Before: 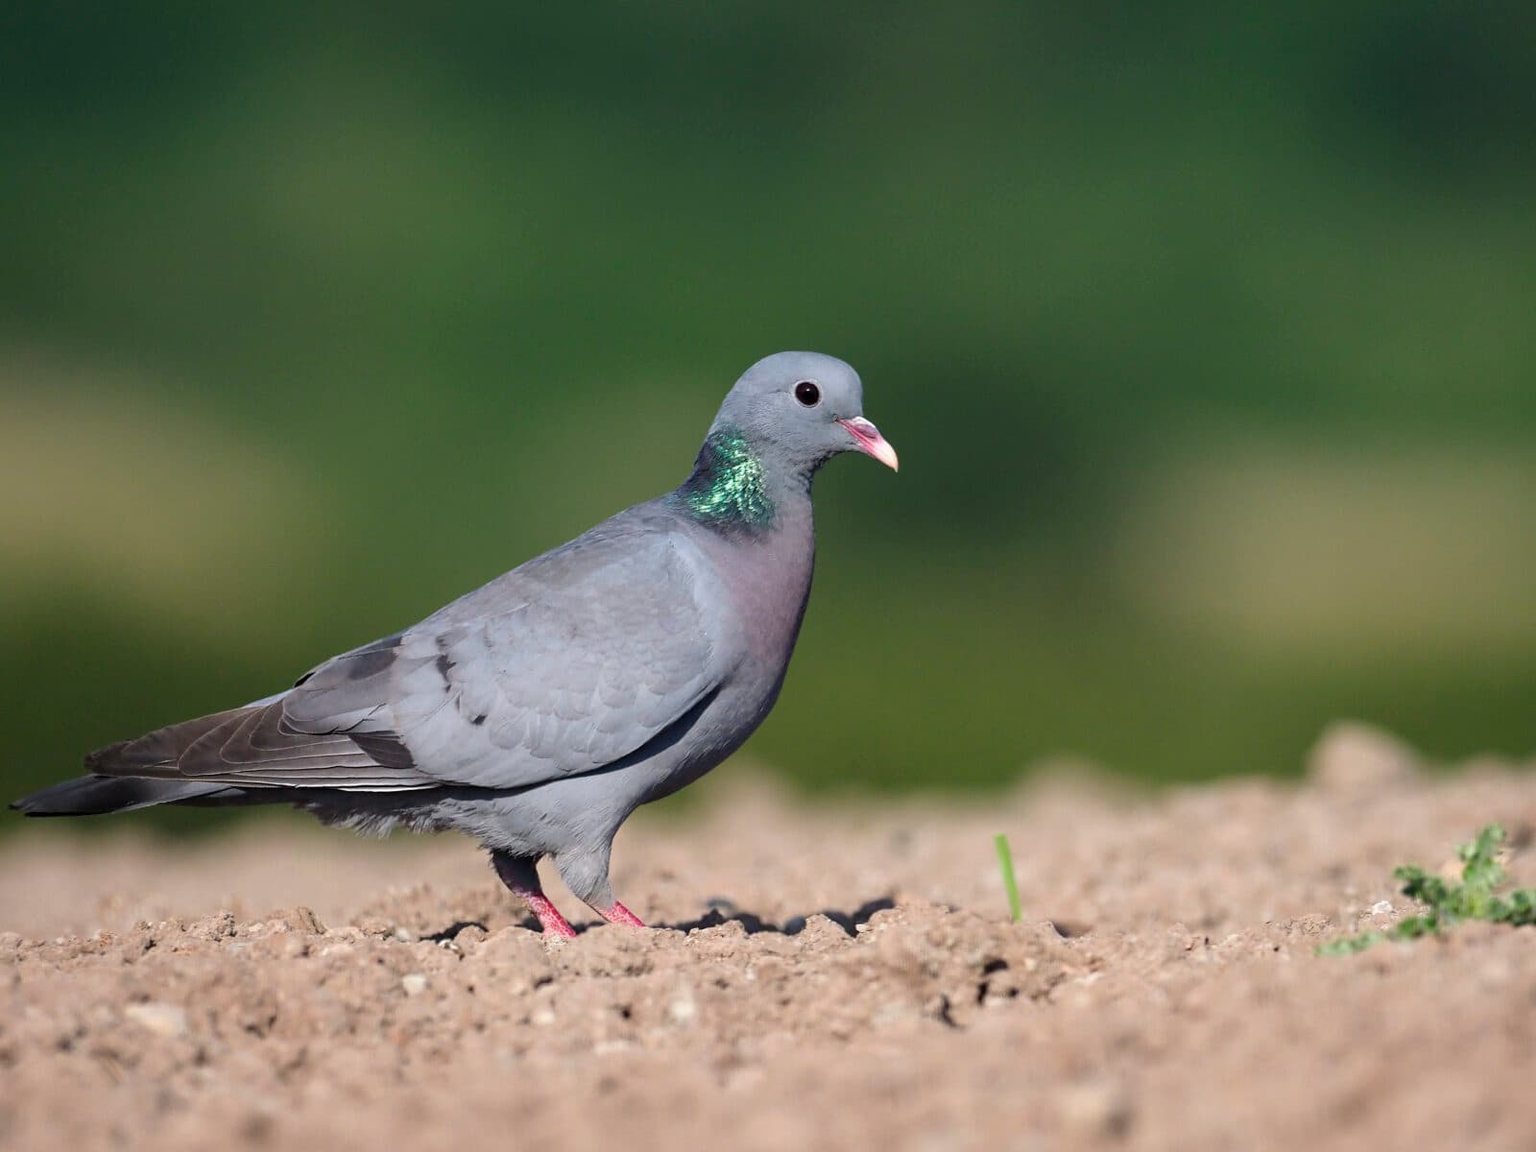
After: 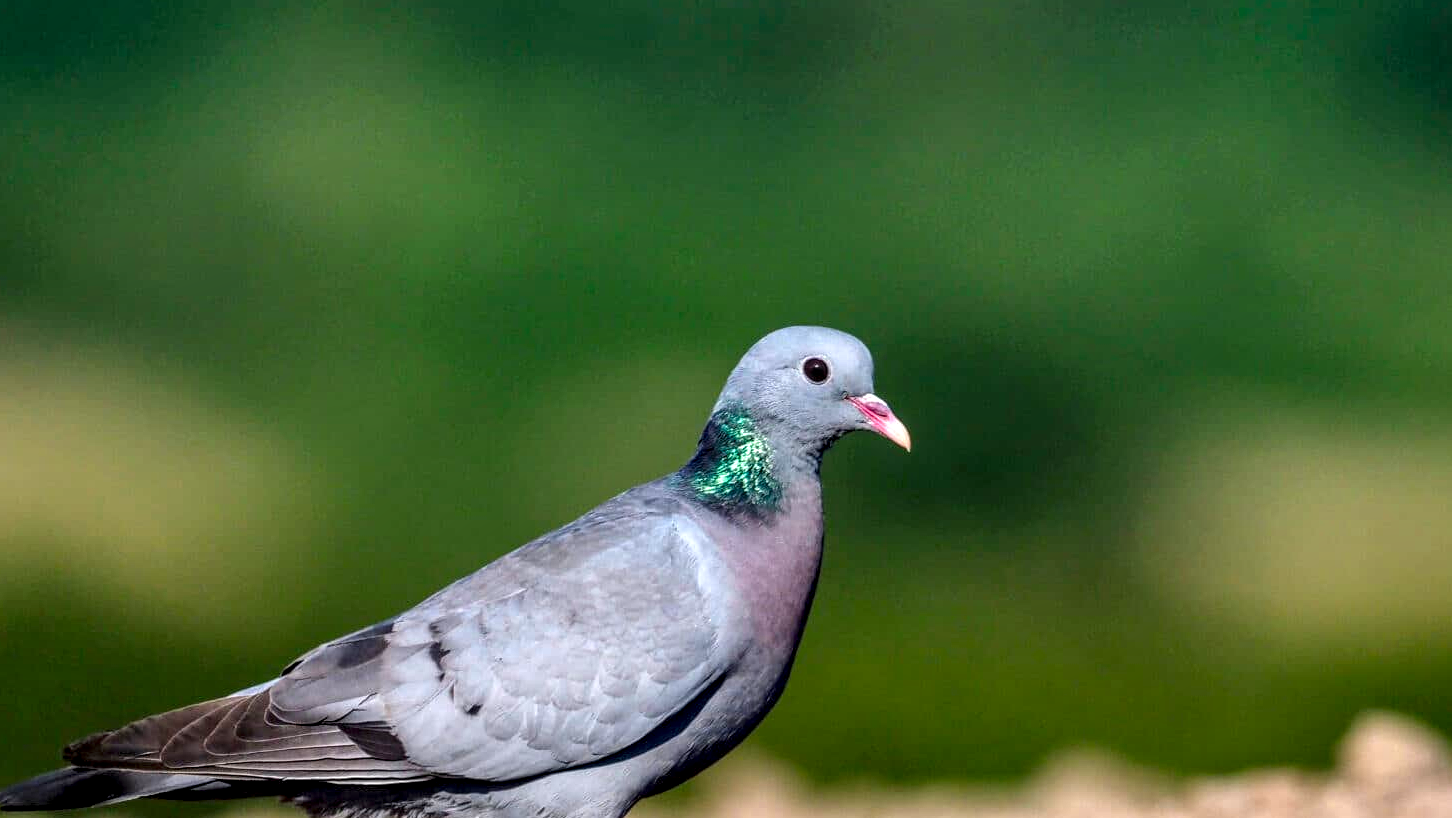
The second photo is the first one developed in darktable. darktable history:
local contrast: highlights 19%, detail 188%
shadows and highlights: radius 105.62, shadows 45.9, highlights -67.87, low approximation 0.01, soften with gaussian
contrast brightness saturation: saturation 0.485
crop: left 1.598%, top 3.38%, right 7.644%, bottom 28.435%
